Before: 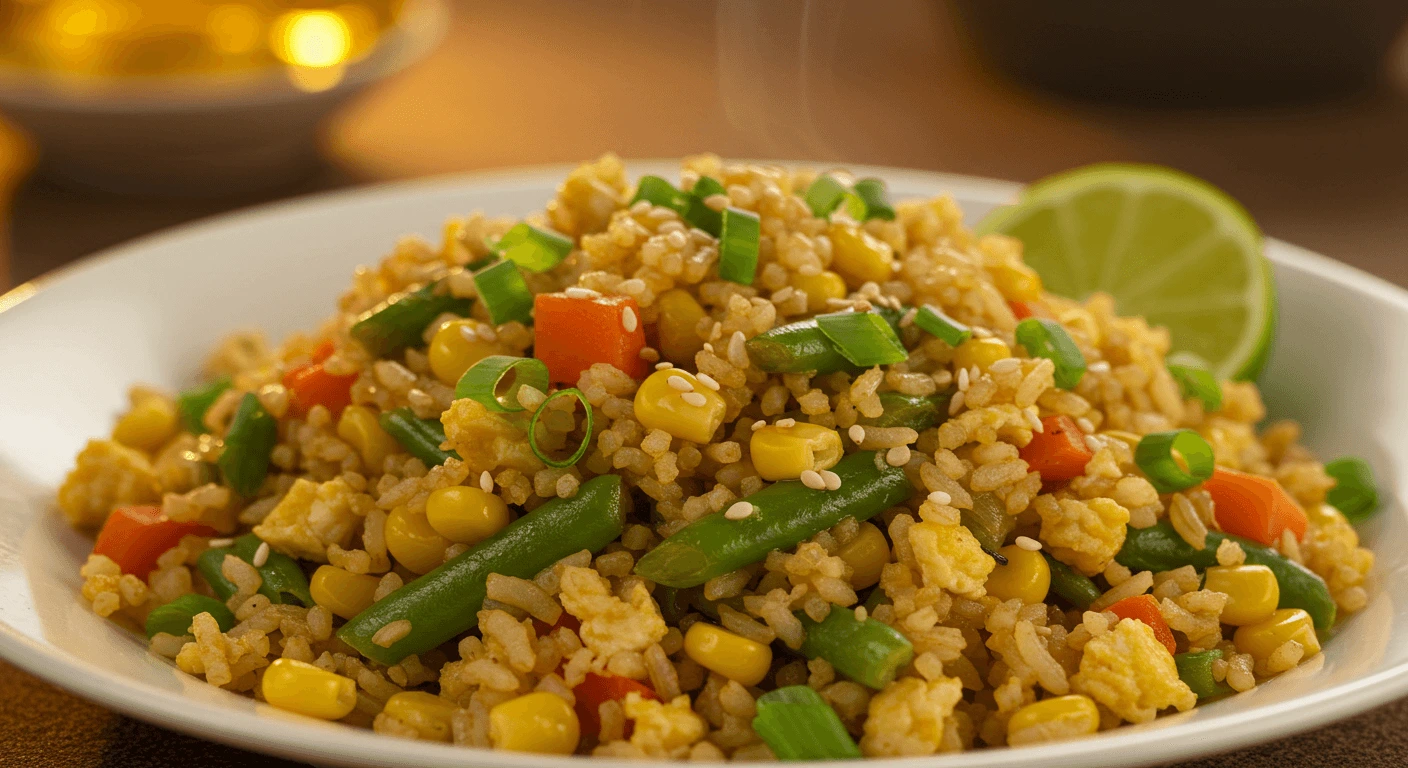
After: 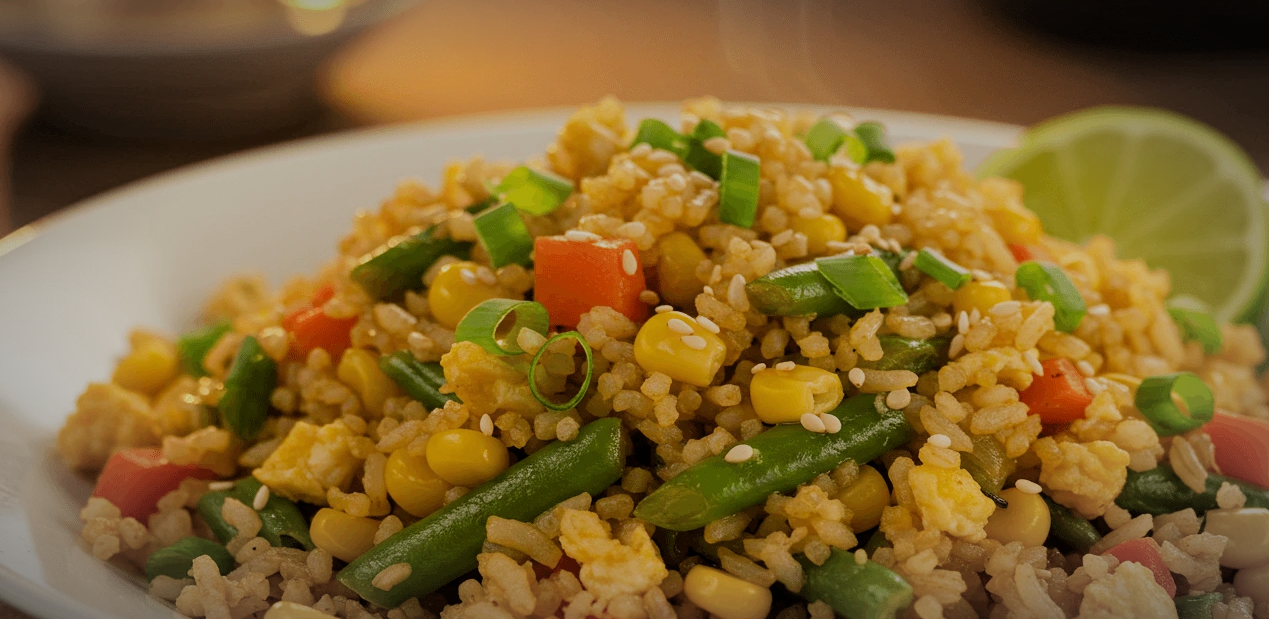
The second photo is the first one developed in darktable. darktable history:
crop: top 7.425%, right 9.852%, bottom 11.942%
filmic rgb: black relative exposure -7.1 EV, white relative exposure 5.37 EV, hardness 3.03, iterations of high-quality reconstruction 0
vignetting: automatic ratio true
